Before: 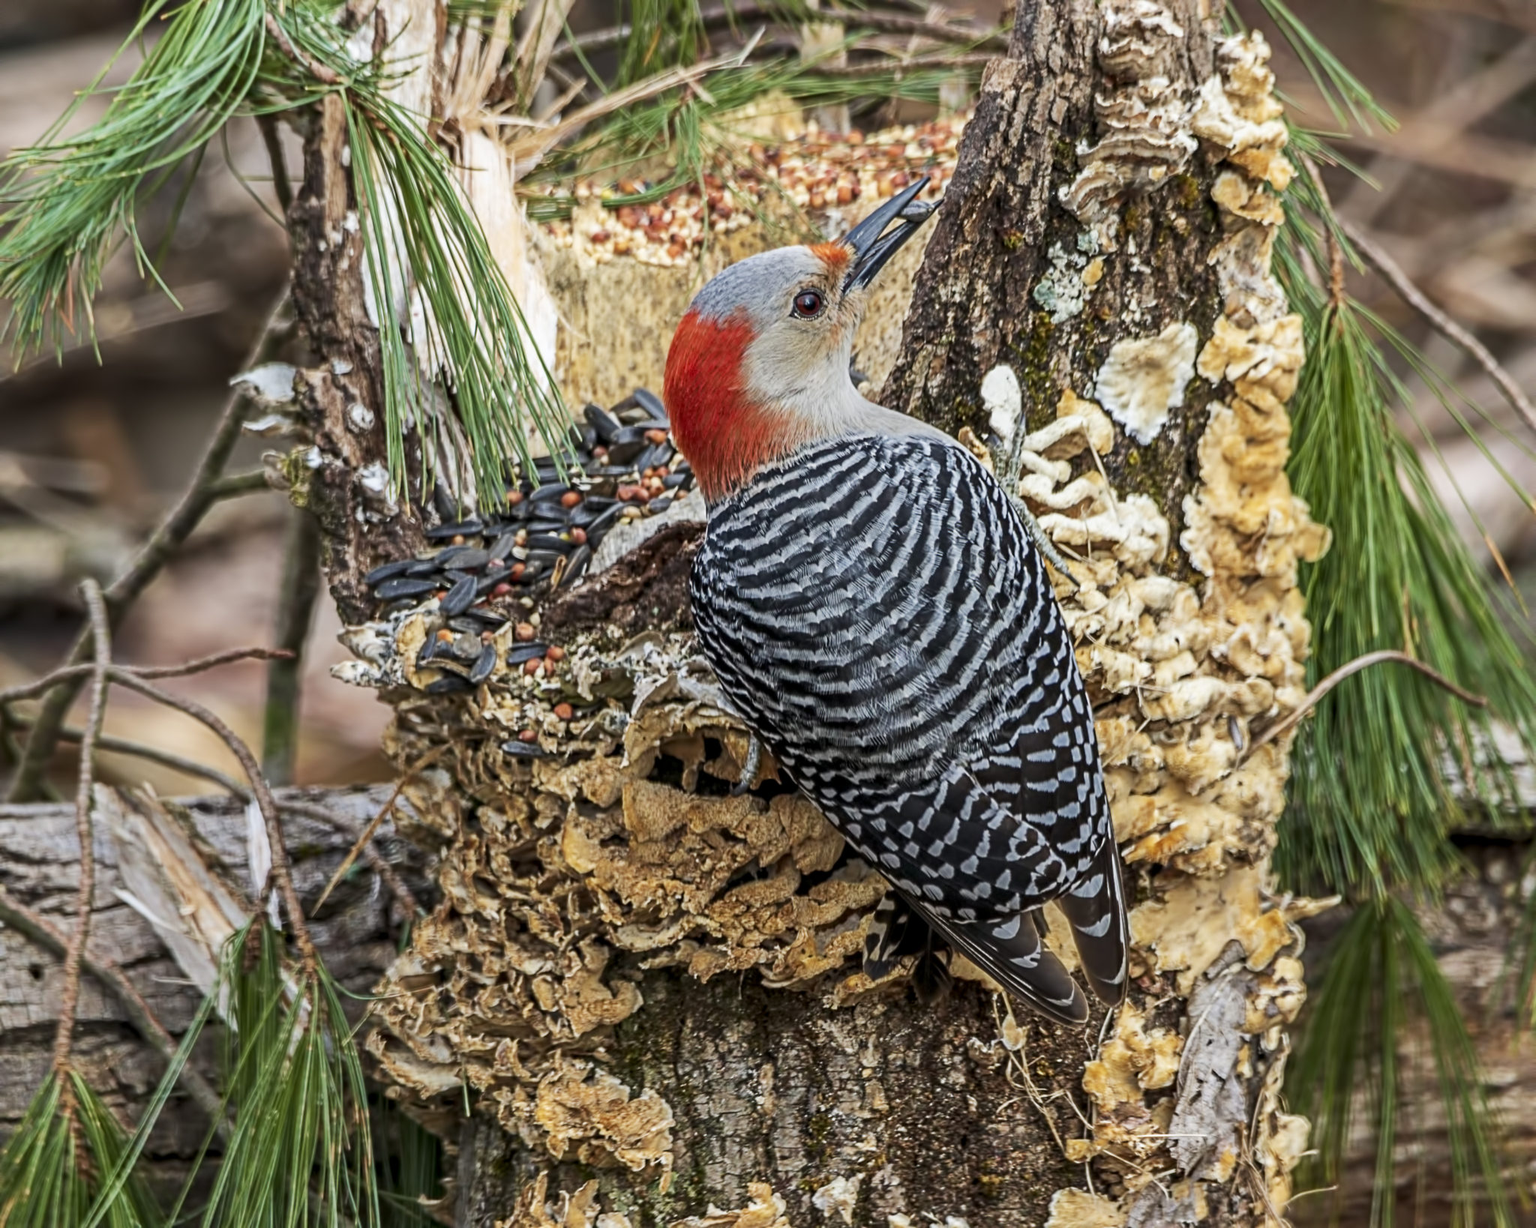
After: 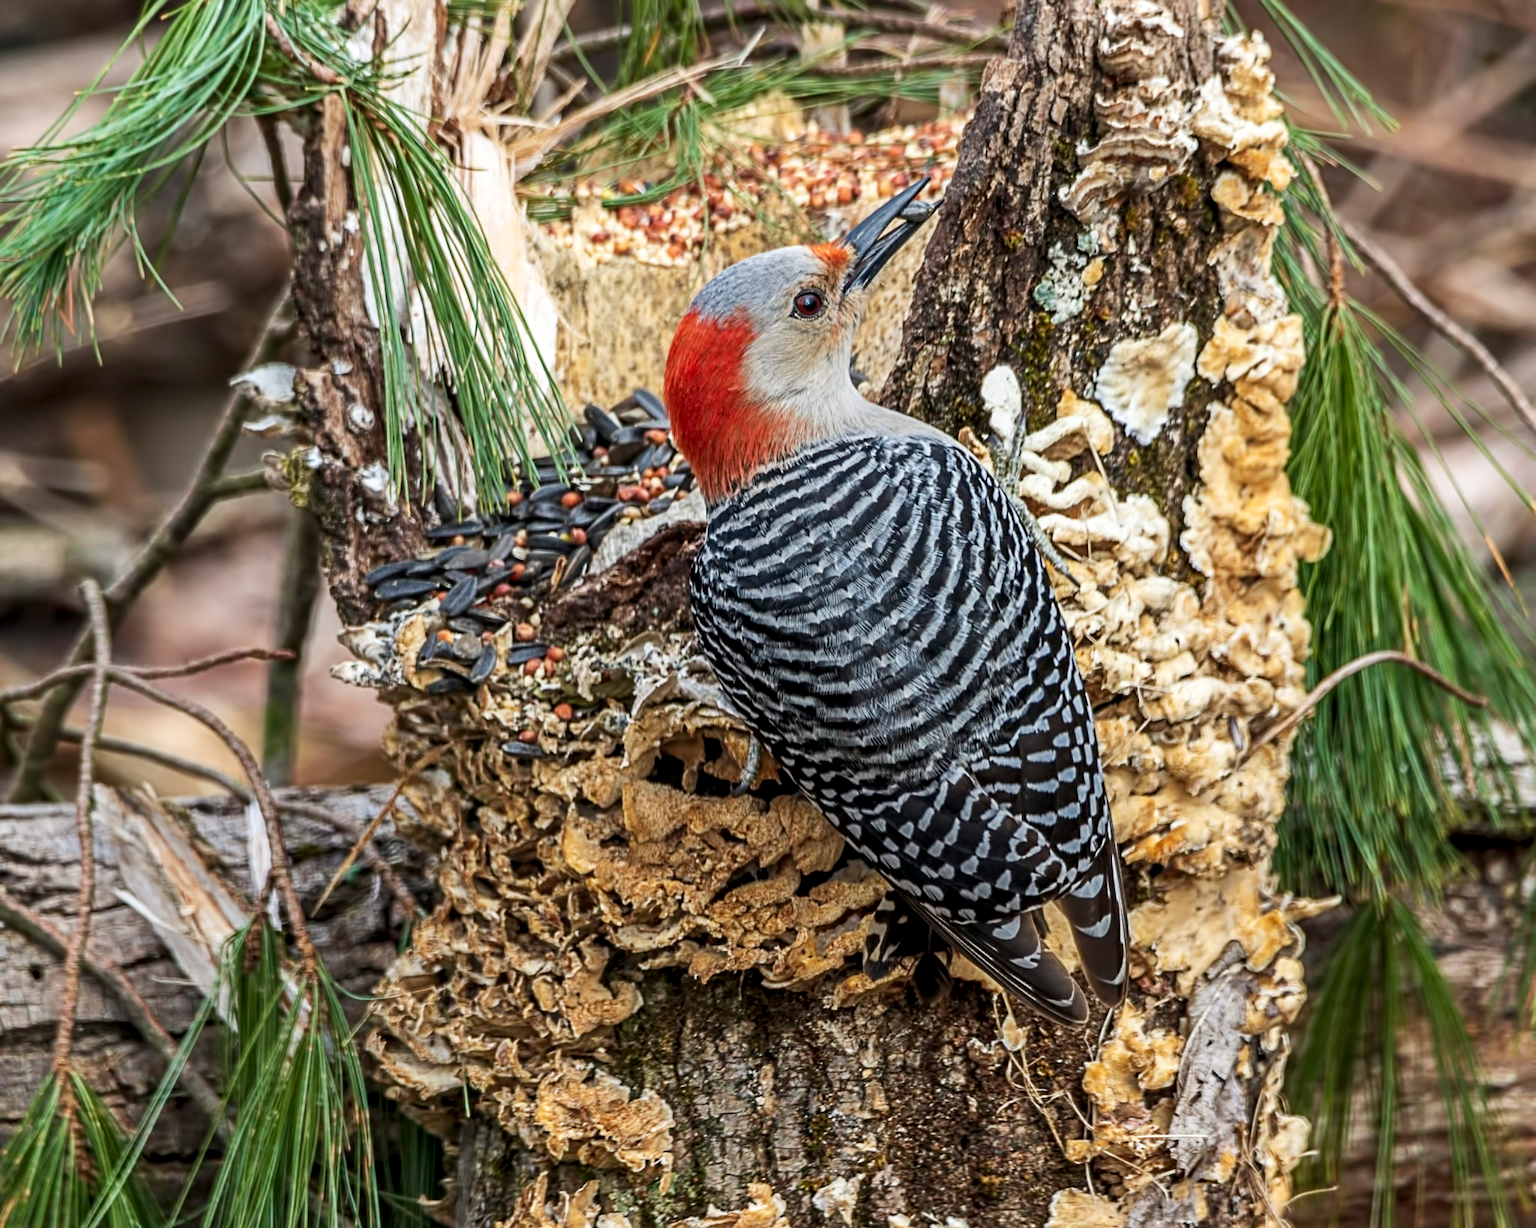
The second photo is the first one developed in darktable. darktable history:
local contrast: highlights 100%, shadows 100%, detail 120%, midtone range 0.2
shadows and highlights: shadows 0, highlights 40
